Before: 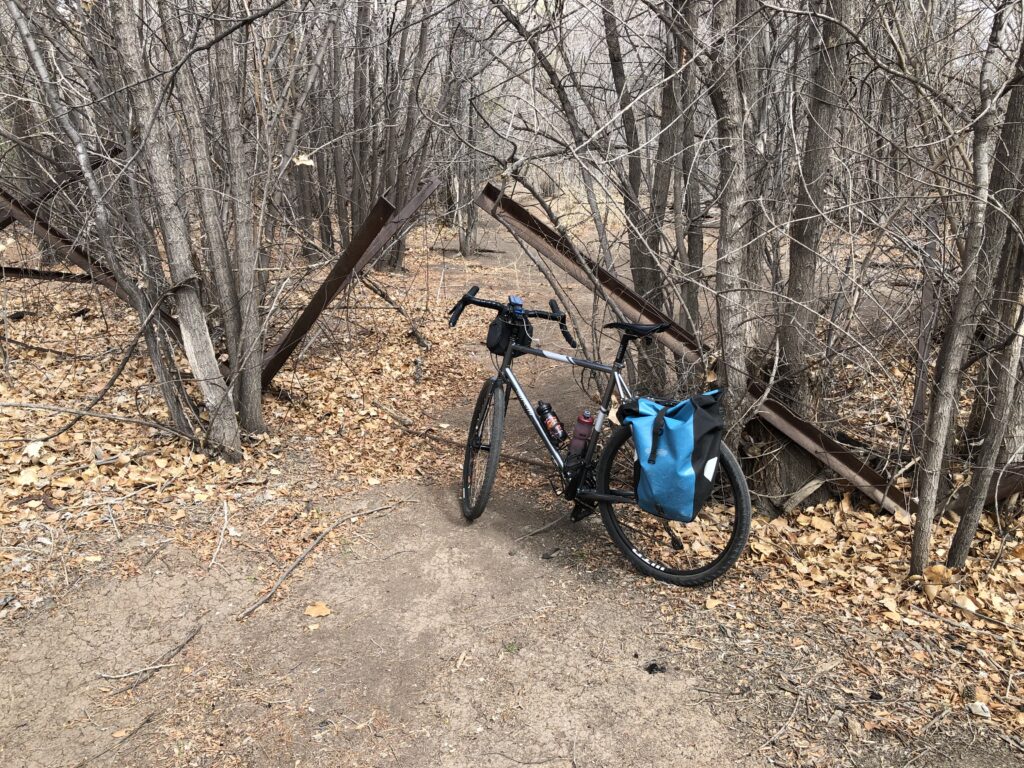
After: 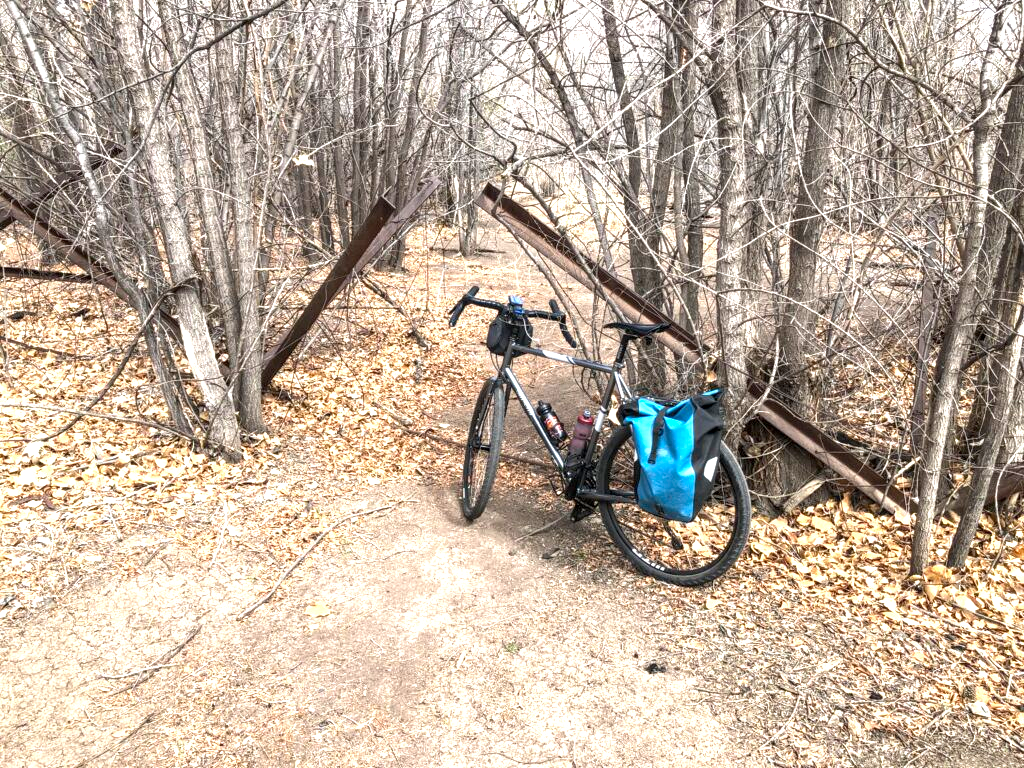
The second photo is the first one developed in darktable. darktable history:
local contrast: on, module defaults
exposure: black level correction 0.001, exposure 1.05 EV, compensate exposure bias true, compensate highlight preservation false
